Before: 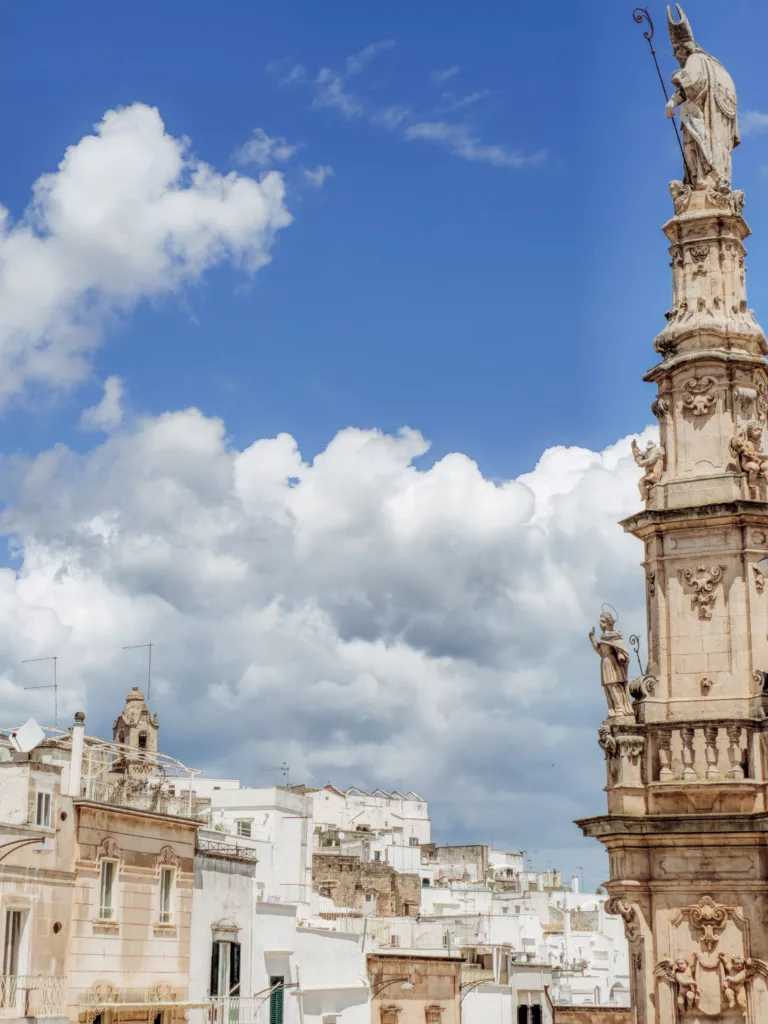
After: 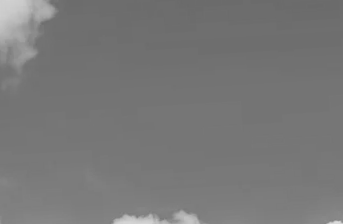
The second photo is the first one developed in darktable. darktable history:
monochrome: a 32, b 64, size 2.3
rotate and perspective: rotation -3.52°, crop left 0.036, crop right 0.964, crop top 0.081, crop bottom 0.919
crop: left 28.64%, top 16.832%, right 26.637%, bottom 58.055%
